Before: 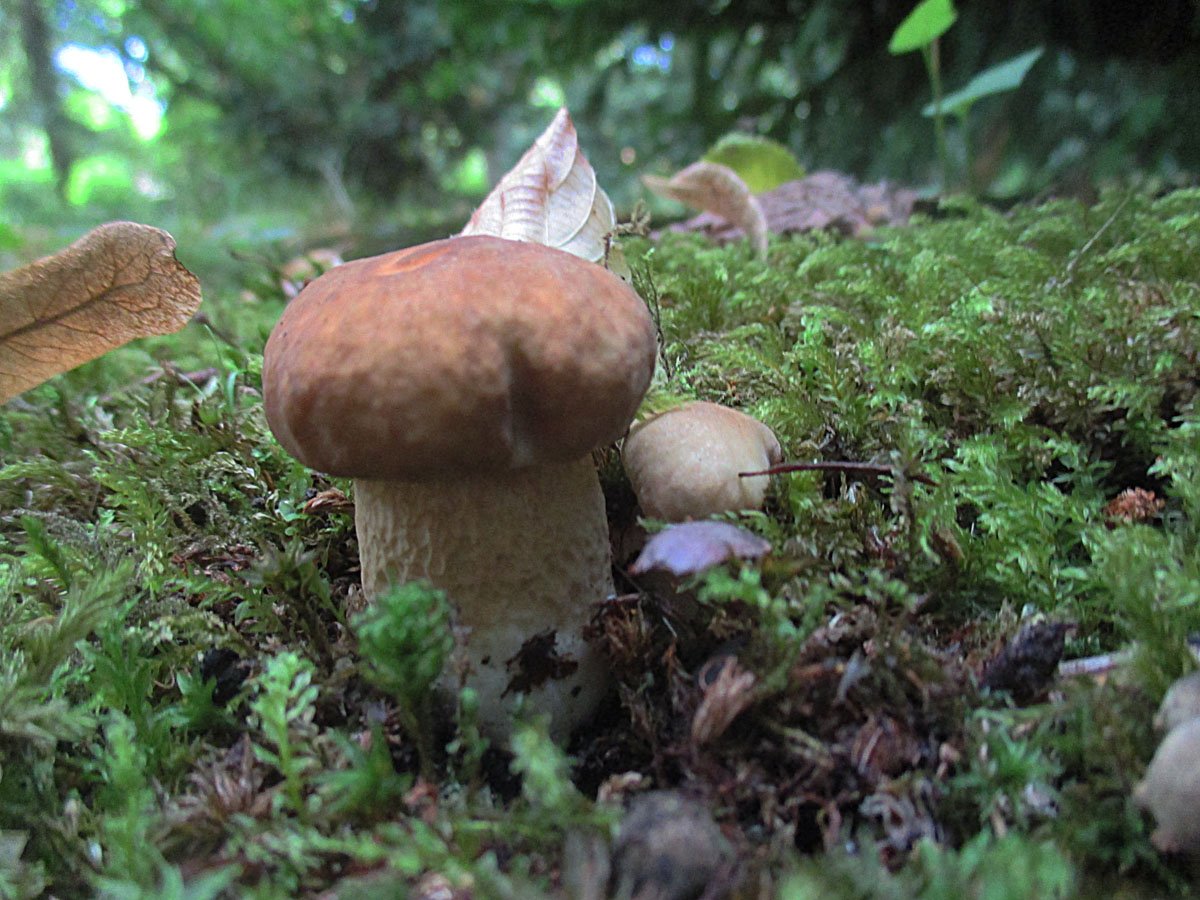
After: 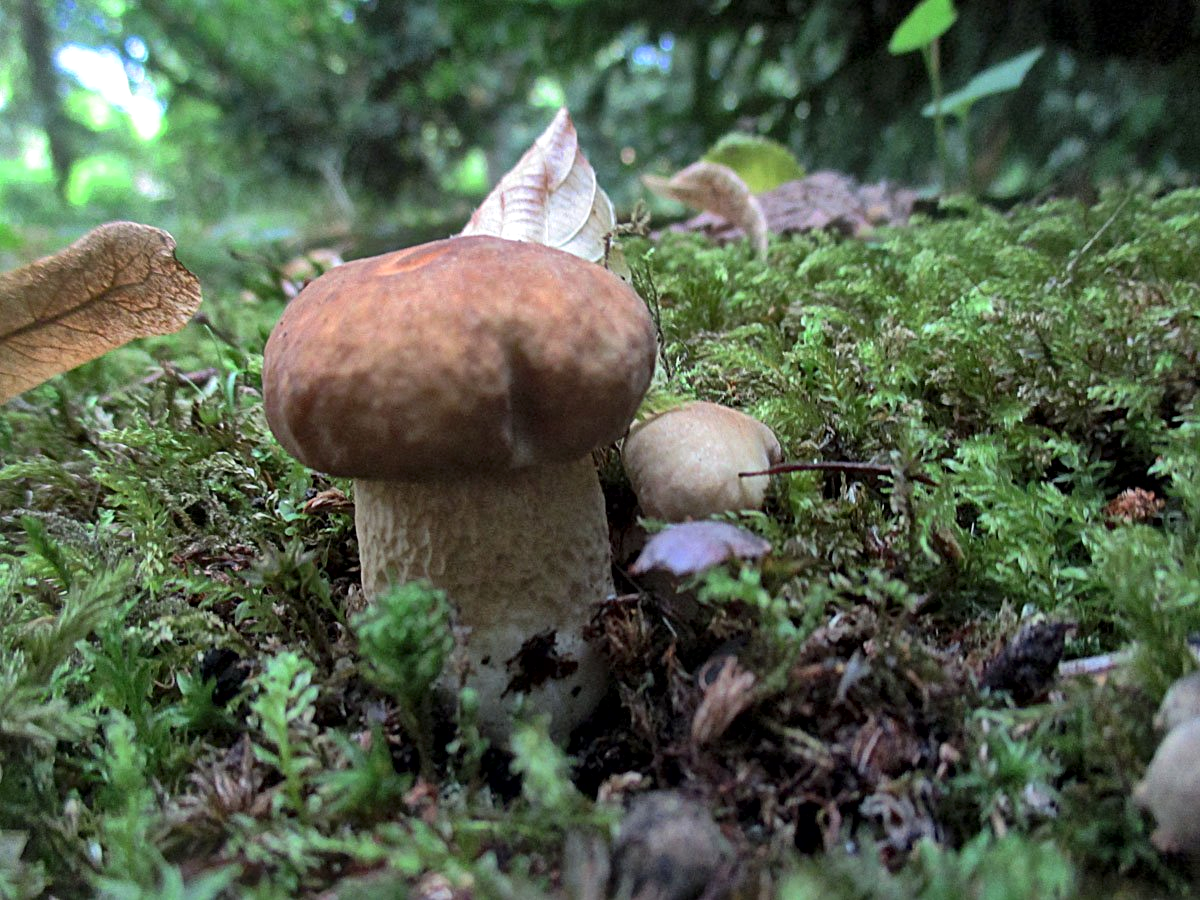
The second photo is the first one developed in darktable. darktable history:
local contrast: mode bilateral grid, contrast 21, coarseness 49, detail 158%, midtone range 0.2
